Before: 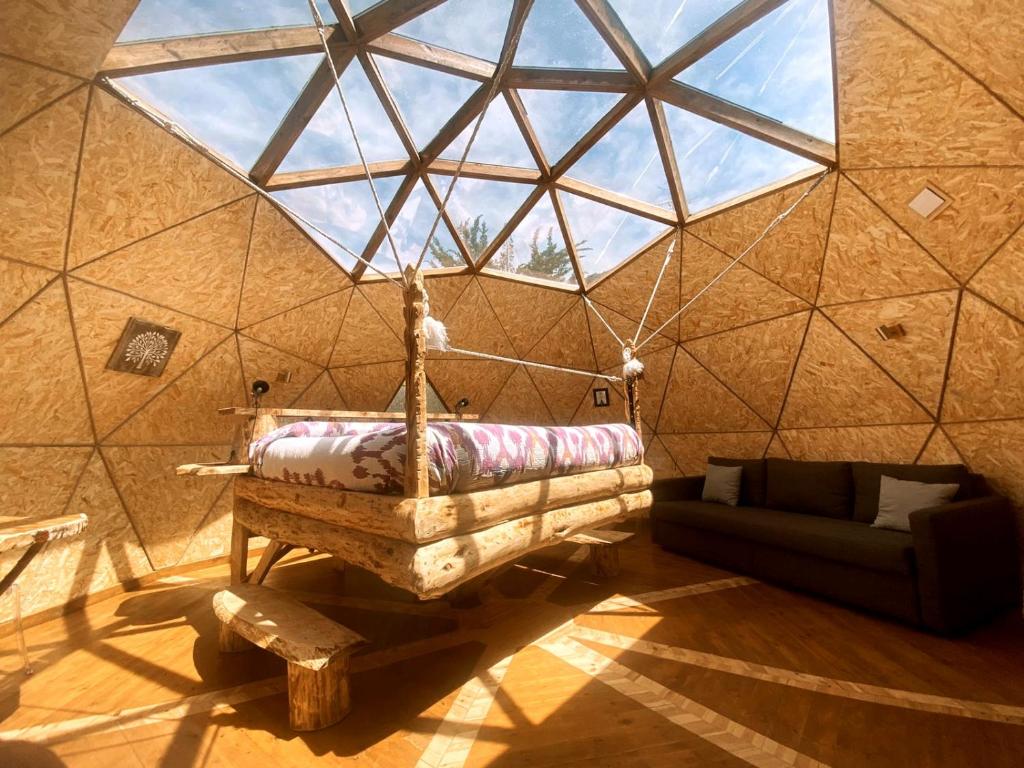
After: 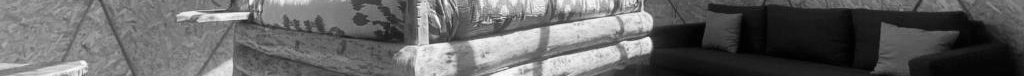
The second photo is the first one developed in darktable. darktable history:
color calibration: illuminant F (fluorescent), F source F9 (Cool White Deluxe 4150 K) – high CRI, x 0.374, y 0.373, temperature 4158.34 K
monochrome: on, module defaults
crop and rotate: top 59.084%, bottom 30.916%
color balance: contrast fulcrum 17.78%
